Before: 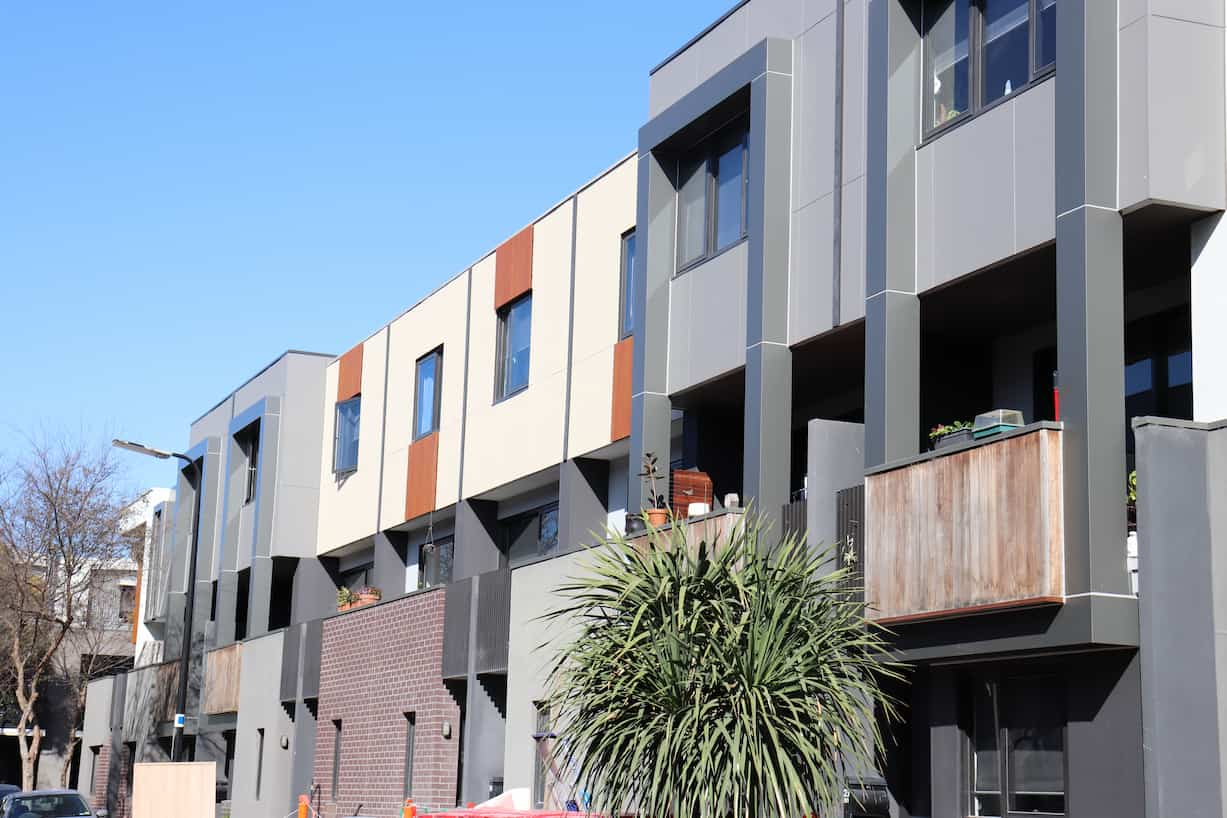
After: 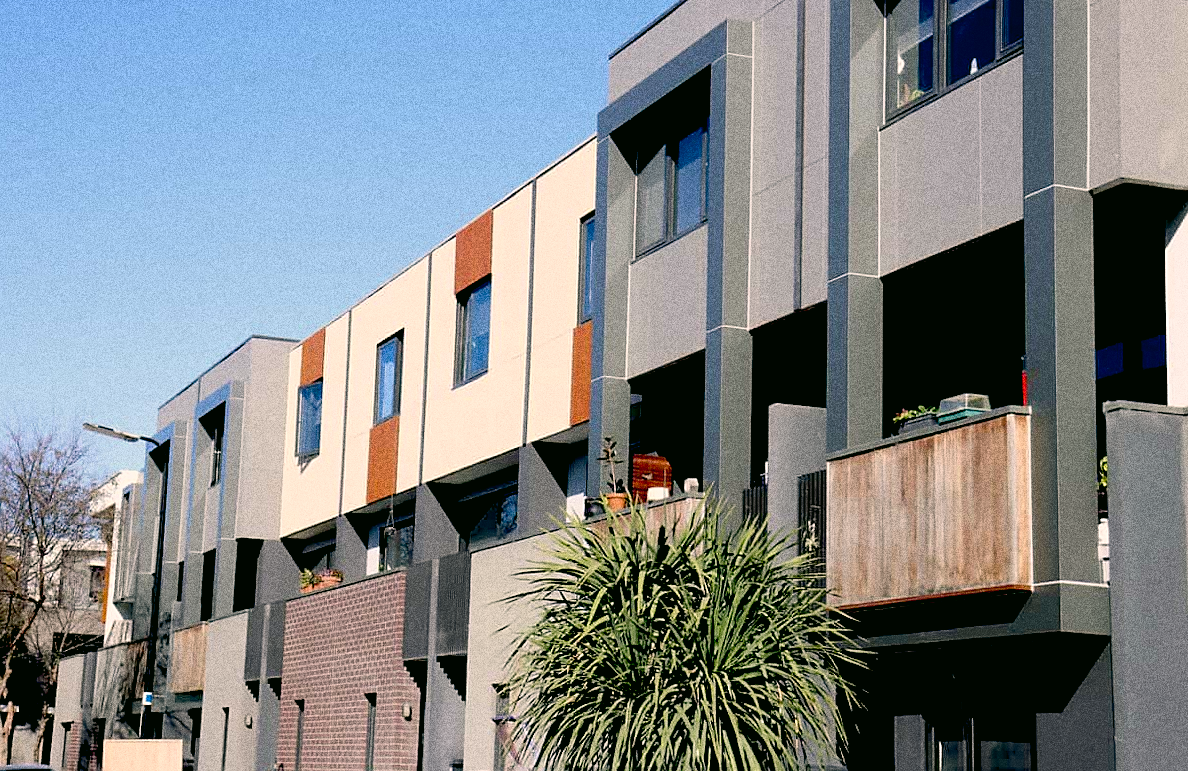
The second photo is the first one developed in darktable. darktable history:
color balance rgb: shadows lift › hue 87.51°, highlights gain › chroma 1.62%, highlights gain › hue 55.1°, global offset › chroma 0.06%, global offset › hue 253.66°, linear chroma grading › global chroma 0.5%
crop: left 1.964%, top 3.251%, right 1.122%, bottom 4.933%
grain: coarseness 10.62 ISO, strength 55.56%
sharpen: radius 1.559, amount 0.373, threshold 1.271
color correction: highlights a* 4.02, highlights b* 4.98, shadows a* -7.55, shadows b* 4.98
exposure: black level correction 0.056, exposure -0.039 EV, compensate highlight preservation false
rotate and perspective: lens shift (horizontal) -0.055, automatic cropping off
